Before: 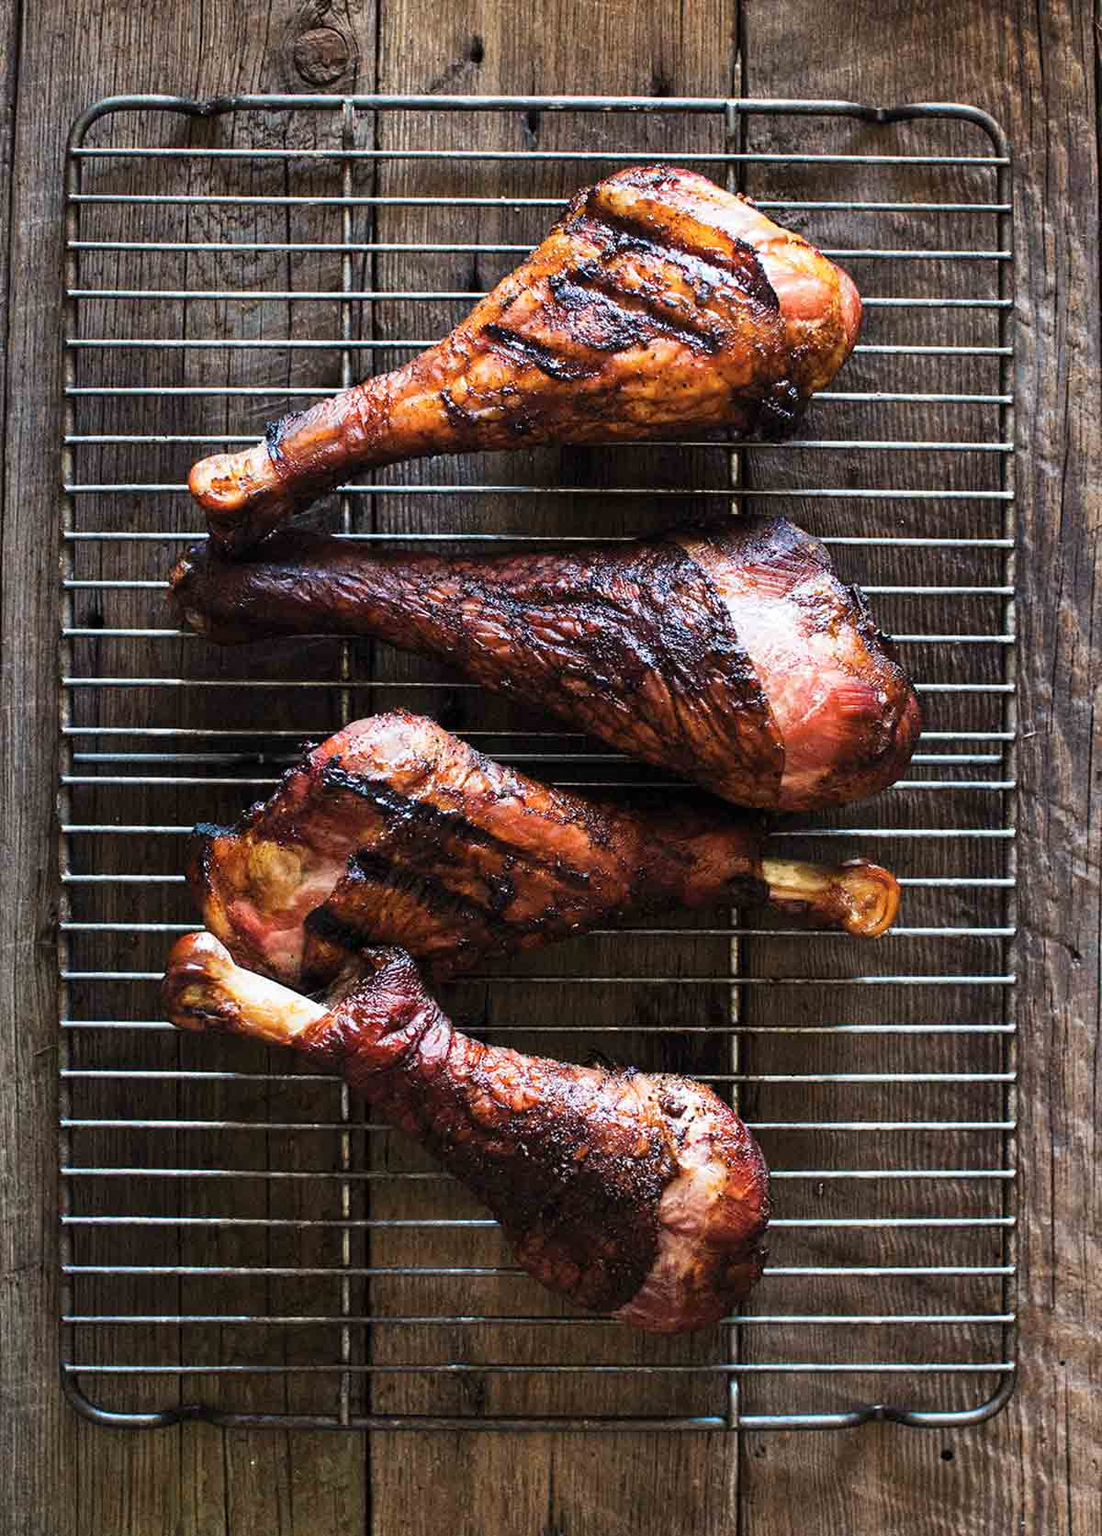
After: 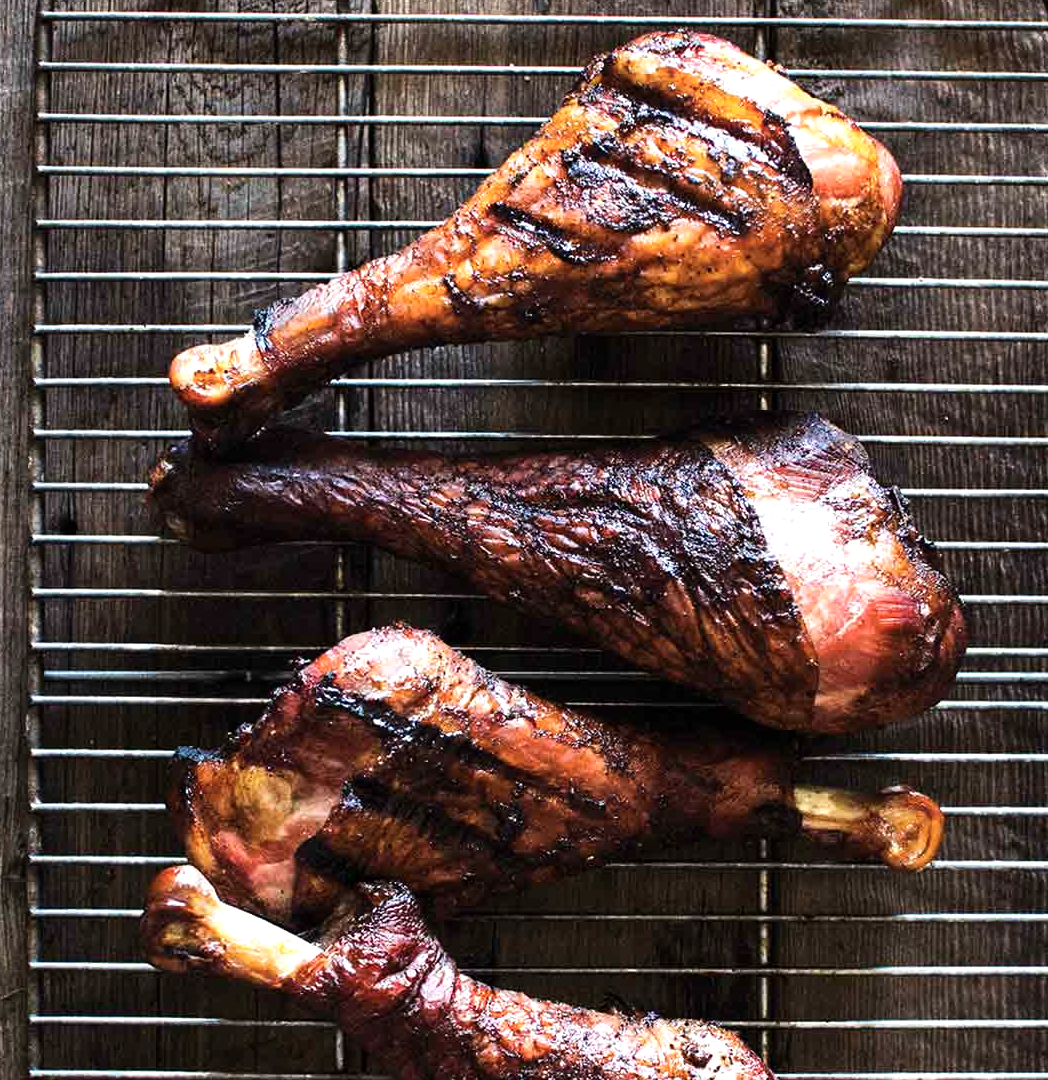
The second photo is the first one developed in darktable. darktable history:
color balance rgb: linear chroma grading › global chroma 1.5%, linear chroma grading › mid-tones -1%, perceptual saturation grading › global saturation -3%, perceptual saturation grading › shadows -2%
tone equalizer: -8 EV -0.417 EV, -7 EV -0.389 EV, -6 EV -0.333 EV, -5 EV -0.222 EV, -3 EV 0.222 EV, -2 EV 0.333 EV, -1 EV 0.389 EV, +0 EV 0.417 EV, edges refinement/feathering 500, mask exposure compensation -1.57 EV, preserve details no
crop: left 3.015%, top 8.969%, right 9.647%, bottom 26.457%
